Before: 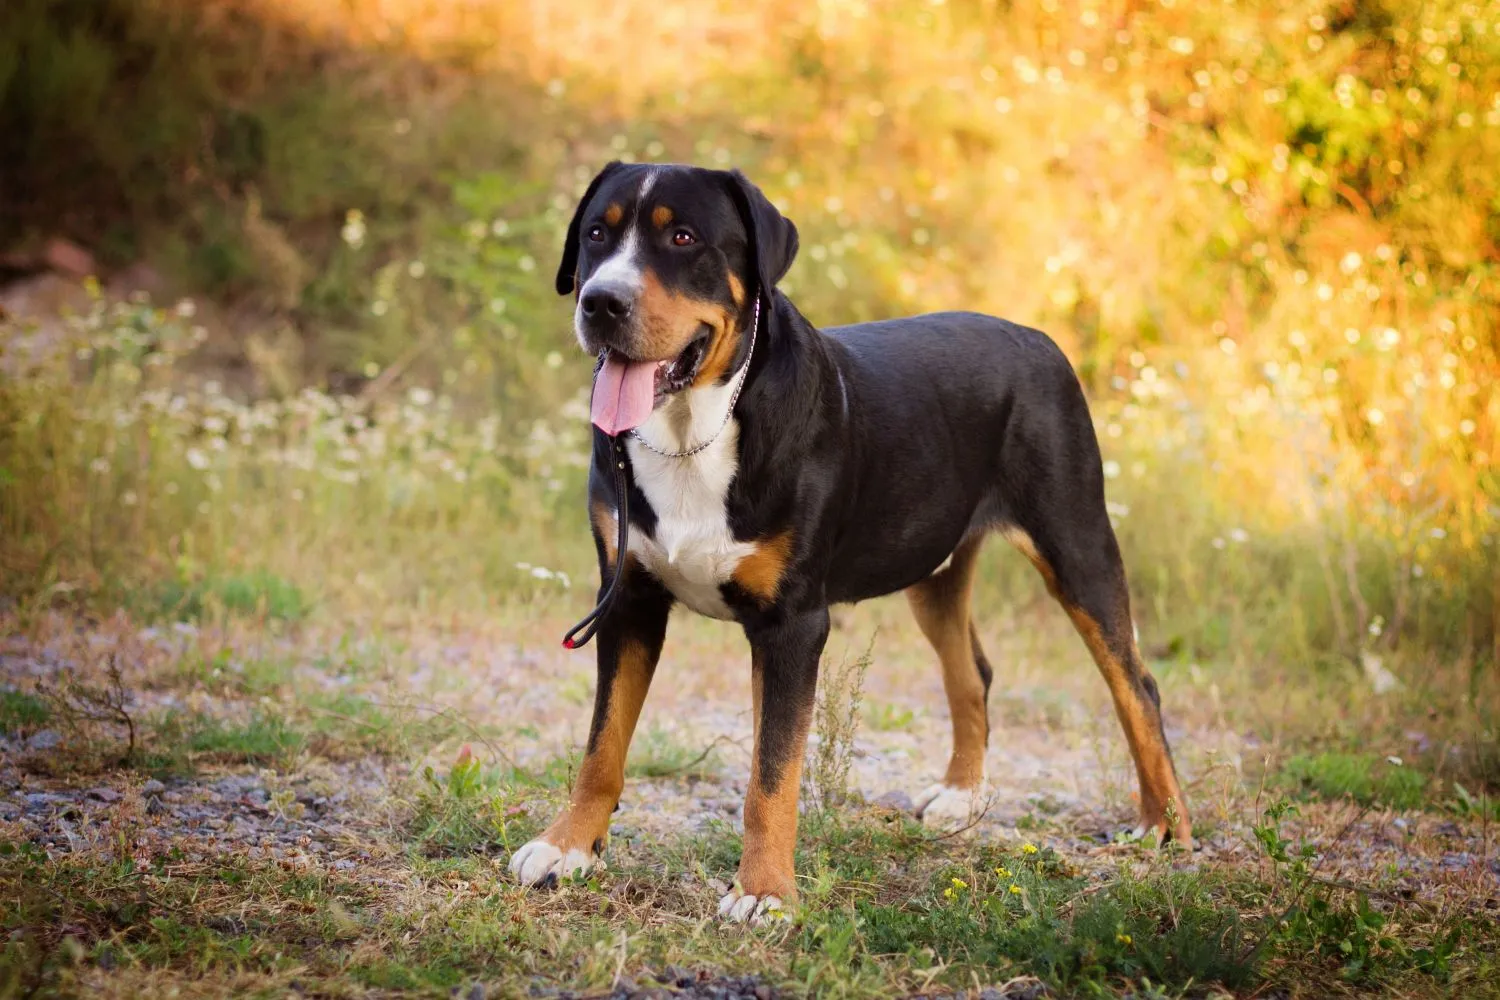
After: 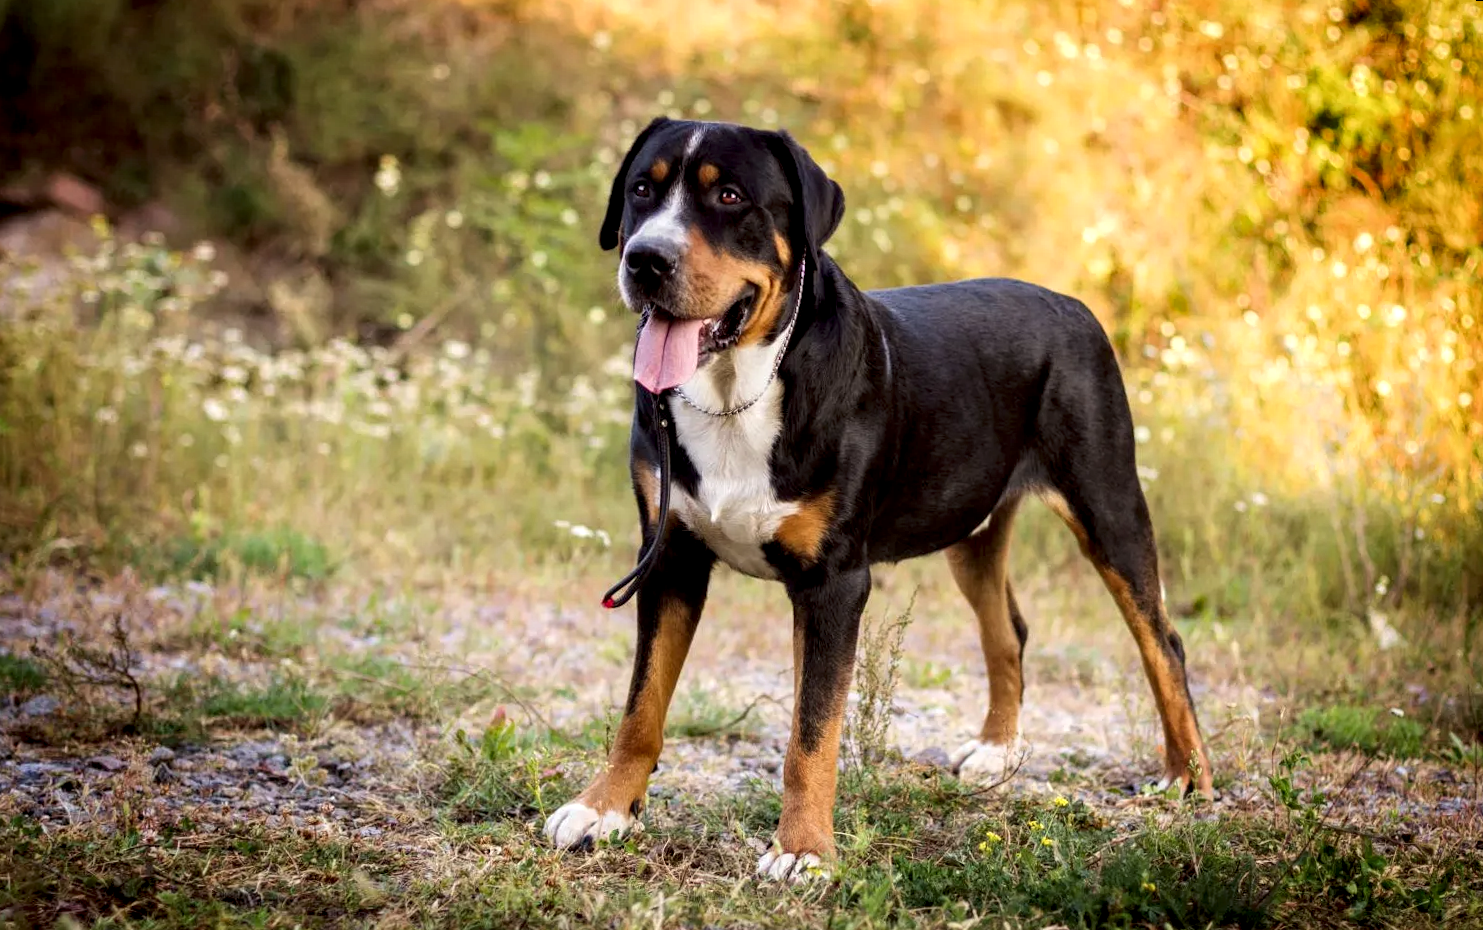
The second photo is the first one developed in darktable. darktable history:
local contrast: highlights 60%, shadows 60%, detail 160%
rotate and perspective: rotation 0.679°, lens shift (horizontal) 0.136, crop left 0.009, crop right 0.991, crop top 0.078, crop bottom 0.95
